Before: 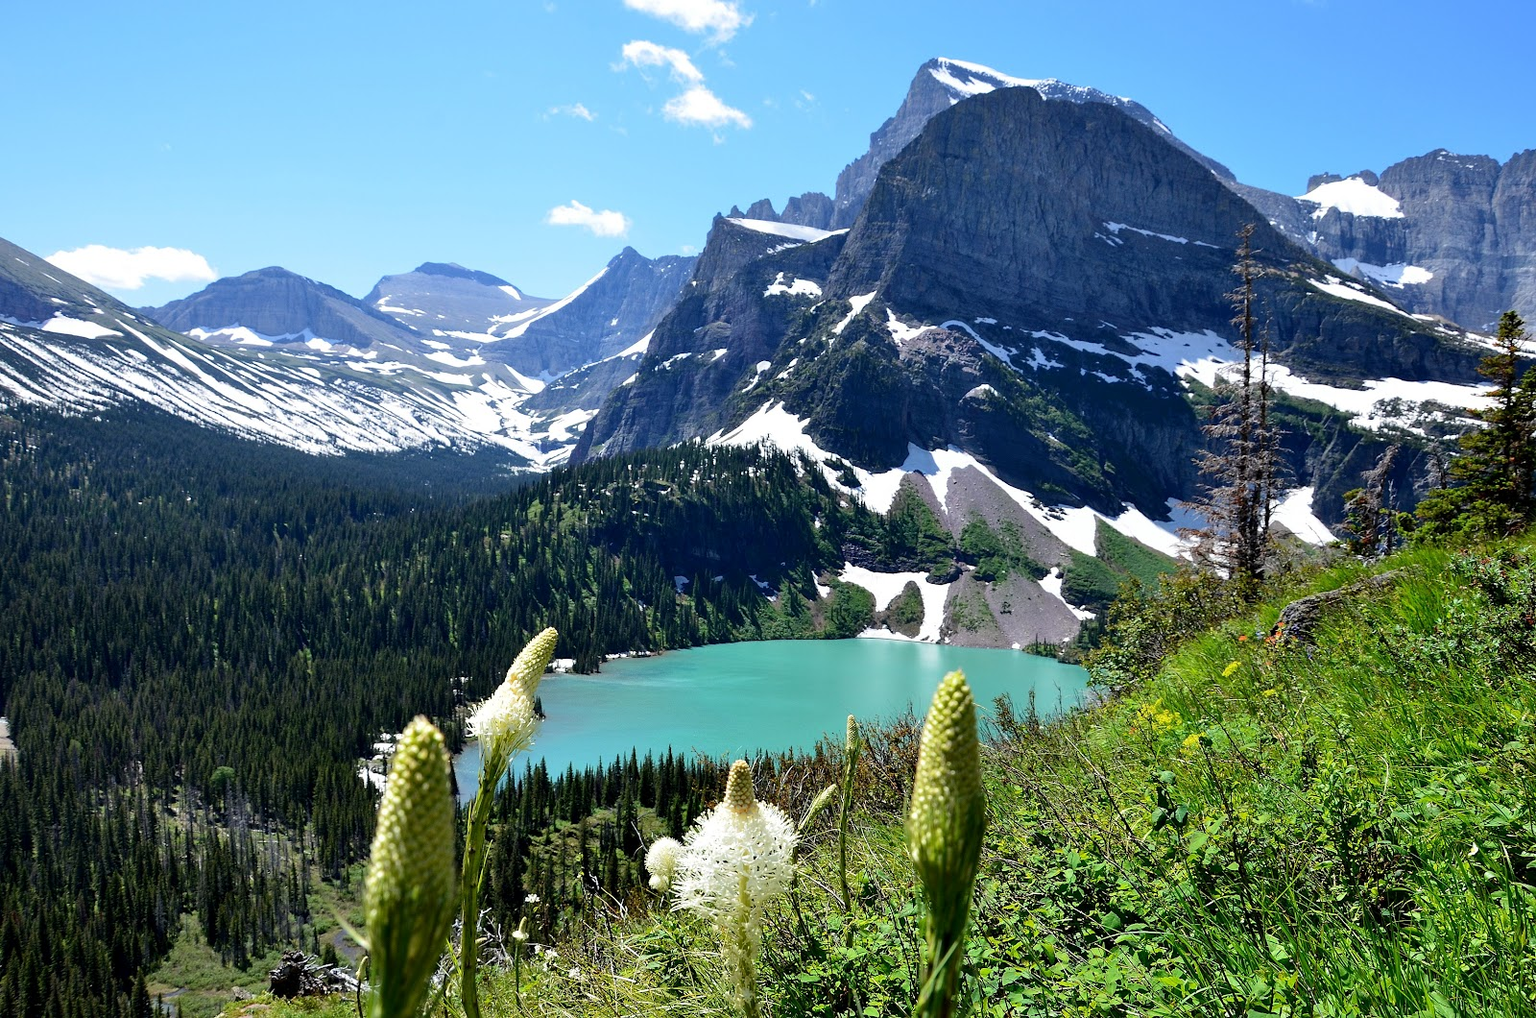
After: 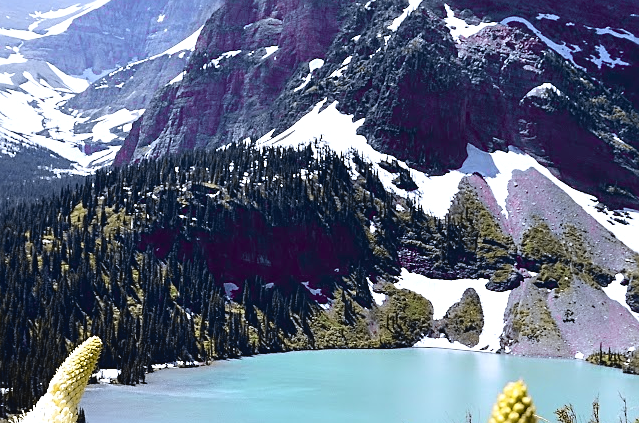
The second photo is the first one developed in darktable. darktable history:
exposure: black level correction 0, exposure 0.2 EV, compensate exposure bias true, compensate highlight preservation false
crop: left 30%, top 30%, right 30%, bottom 30%
shadows and highlights: shadows -70, highlights 35, soften with gaussian
color balance: mode lift, gamma, gain (sRGB), lift [1, 1.049, 1, 1]
sharpen: on, module defaults
white balance: red 0.967, blue 1.049
tone curve: curves: ch0 [(0, 0.036) (0.119, 0.115) (0.466, 0.498) (0.715, 0.767) (0.817, 0.865) (1, 0.998)]; ch1 [(0, 0) (0.377, 0.424) (0.442, 0.491) (0.487, 0.498) (0.514, 0.512) (0.536, 0.577) (0.66, 0.724) (1, 1)]; ch2 [(0, 0) (0.38, 0.405) (0.463, 0.443) (0.492, 0.486) (0.526, 0.541) (0.578, 0.598) (1, 1)], color space Lab, independent channels, preserve colors none
rgb curve: curves: ch0 [(0, 0) (0.136, 0.078) (0.262, 0.245) (0.414, 0.42) (1, 1)], compensate middle gray true, preserve colors basic power
